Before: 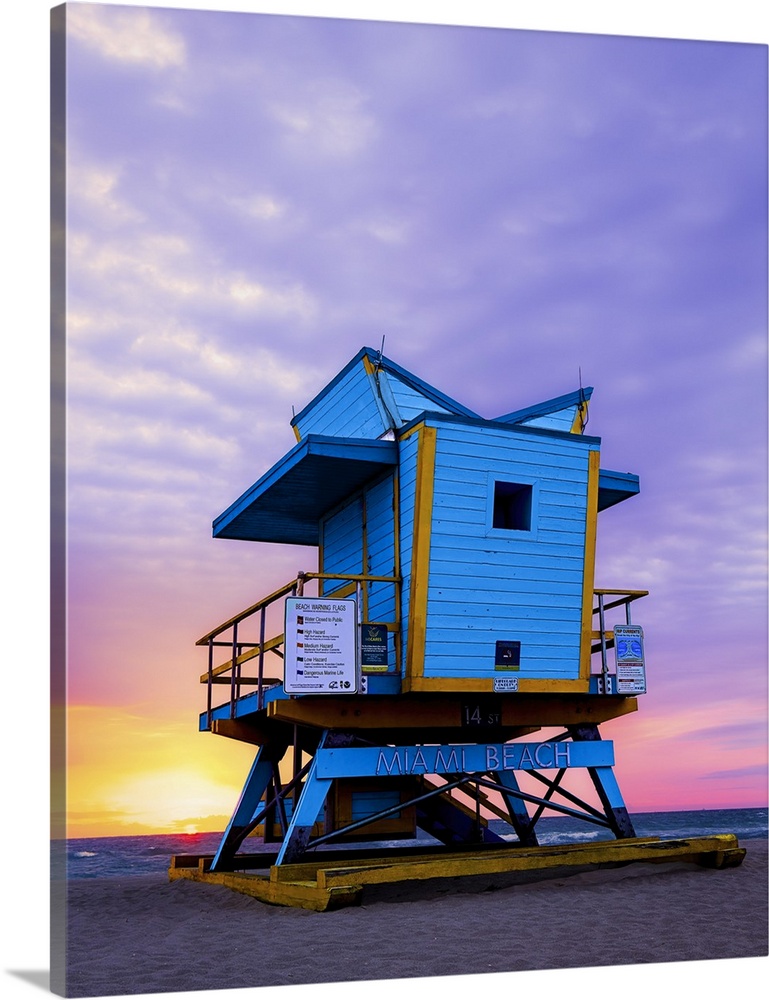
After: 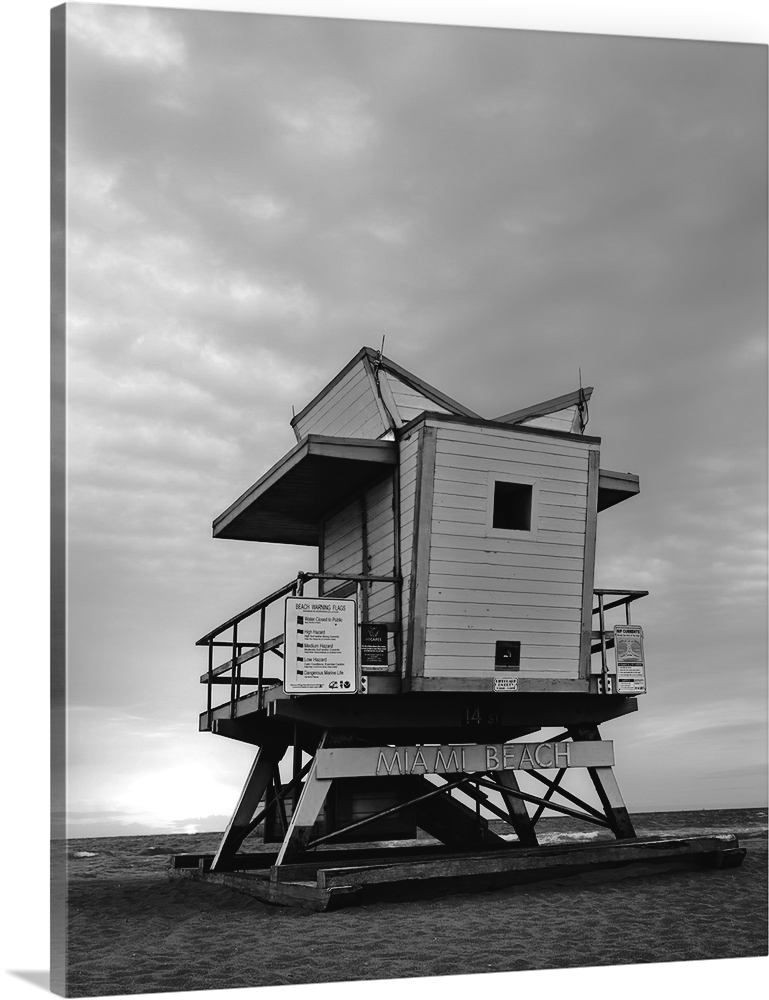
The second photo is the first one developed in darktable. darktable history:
monochrome: a -6.99, b 35.61, size 1.4
white balance: red 0.766, blue 1.537
tone equalizer: -8 EV -0.75 EV, -7 EV -0.7 EV, -6 EV -0.6 EV, -5 EV -0.4 EV, -3 EV 0.4 EV, -2 EV 0.6 EV, -1 EV 0.7 EV, +0 EV 0.75 EV, edges refinement/feathering 500, mask exposure compensation -1.57 EV, preserve details no
tone curve: curves: ch0 [(0, 0.032) (0.094, 0.08) (0.265, 0.208) (0.41, 0.417) (0.498, 0.496) (0.638, 0.673) (0.845, 0.828) (0.994, 0.964)]; ch1 [(0, 0) (0.161, 0.092) (0.37, 0.302) (0.417, 0.434) (0.492, 0.502) (0.576, 0.589) (0.644, 0.638) (0.725, 0.765) (1, 1)]; ch2 [(0, 0) (0.352, 0.403) (0.45, 0.469) (0.521, 0.515) (0.55, 0.528) (0.589, 0.576) (1, 1)], color space Lab, independent channels, preserve colors none
